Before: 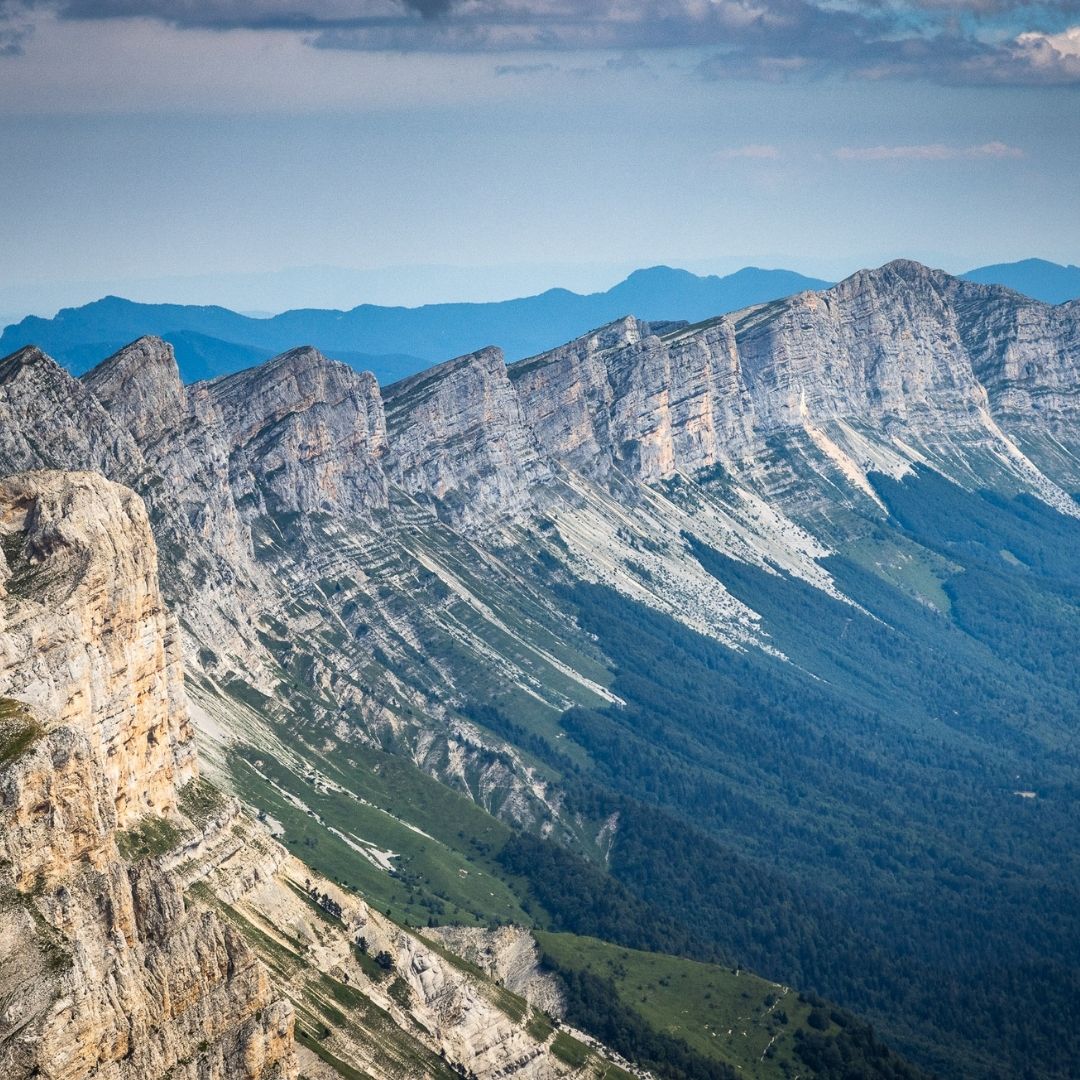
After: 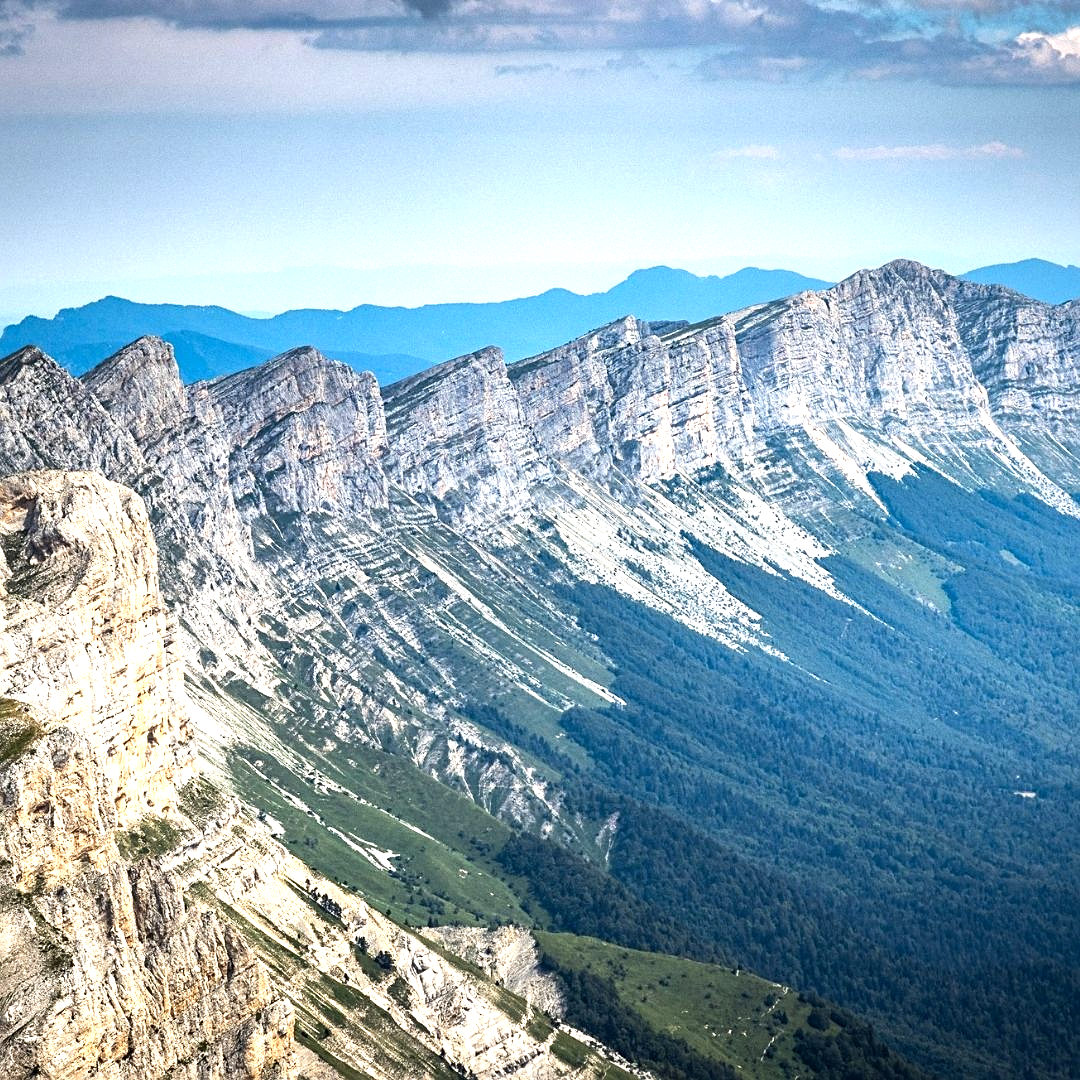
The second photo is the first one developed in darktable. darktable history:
exposure: black level correction 0.001, exposure 0.5 EV, compensate exposure bias true, compensate highlight preservation false
sharpen: radius 2.529, amount 0.323
tone equalizer: -8 EV -0.417 EV, -7 EV -0.389 EV, -6 EV -0.333 EV, -5 EV -0.222 EV, -3 EV 0.222 EV, -2 EV 0.333 EV, -1 EV 0.389 EV, +0 EV 0.417 EV, edges refinement/feathering 500, mask exposure compensation -1.57 EV, preserve details no
